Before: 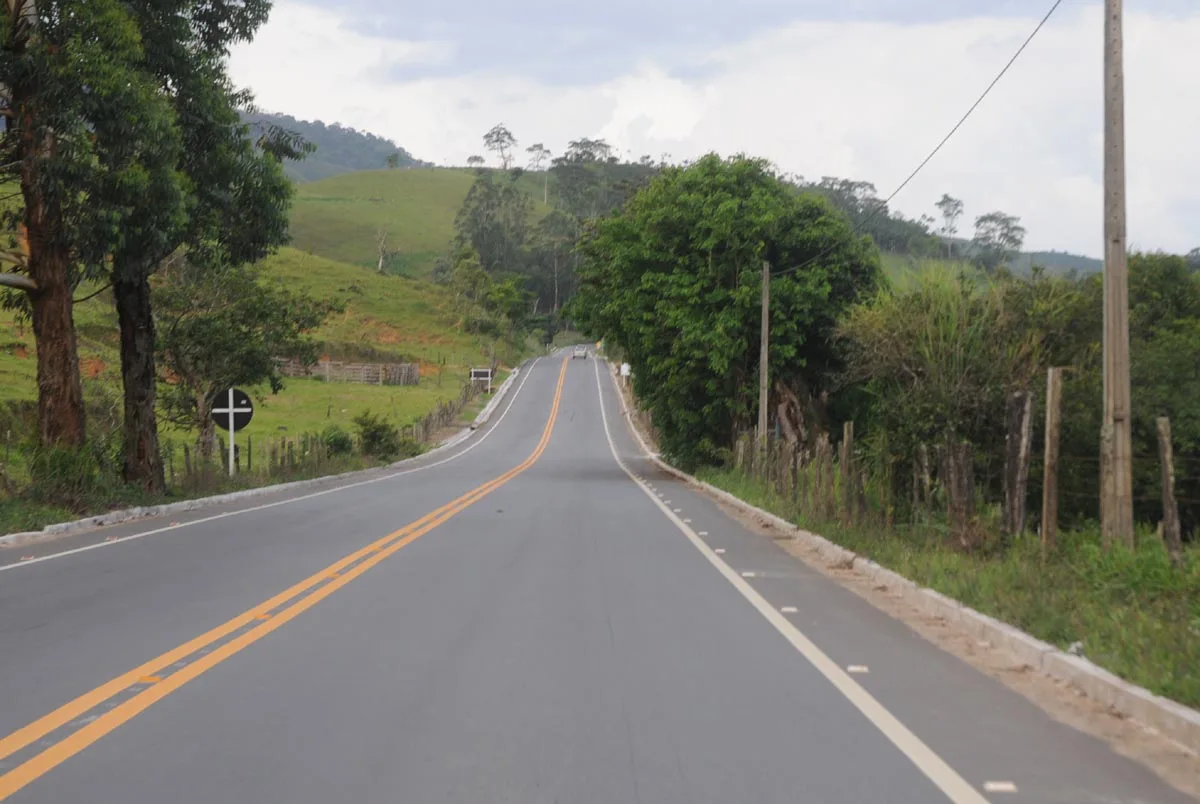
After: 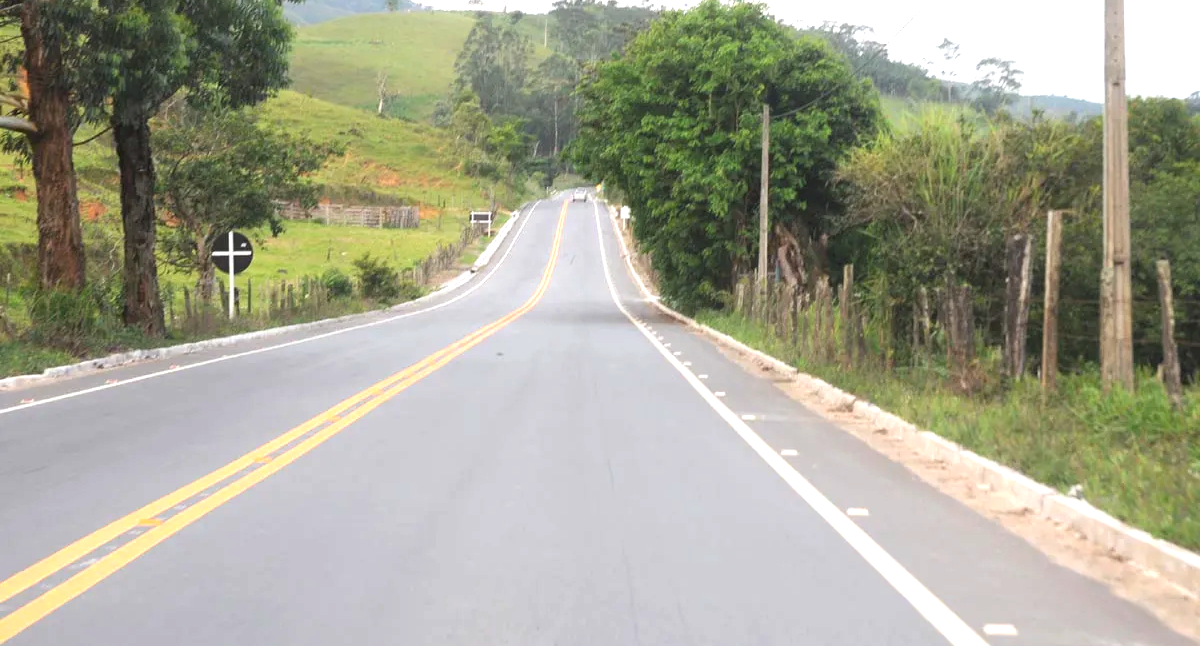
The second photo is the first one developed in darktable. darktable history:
crop and rotate: top 19.585%
exposure: exposure 1.273 EV, compensate highlight preservation false
